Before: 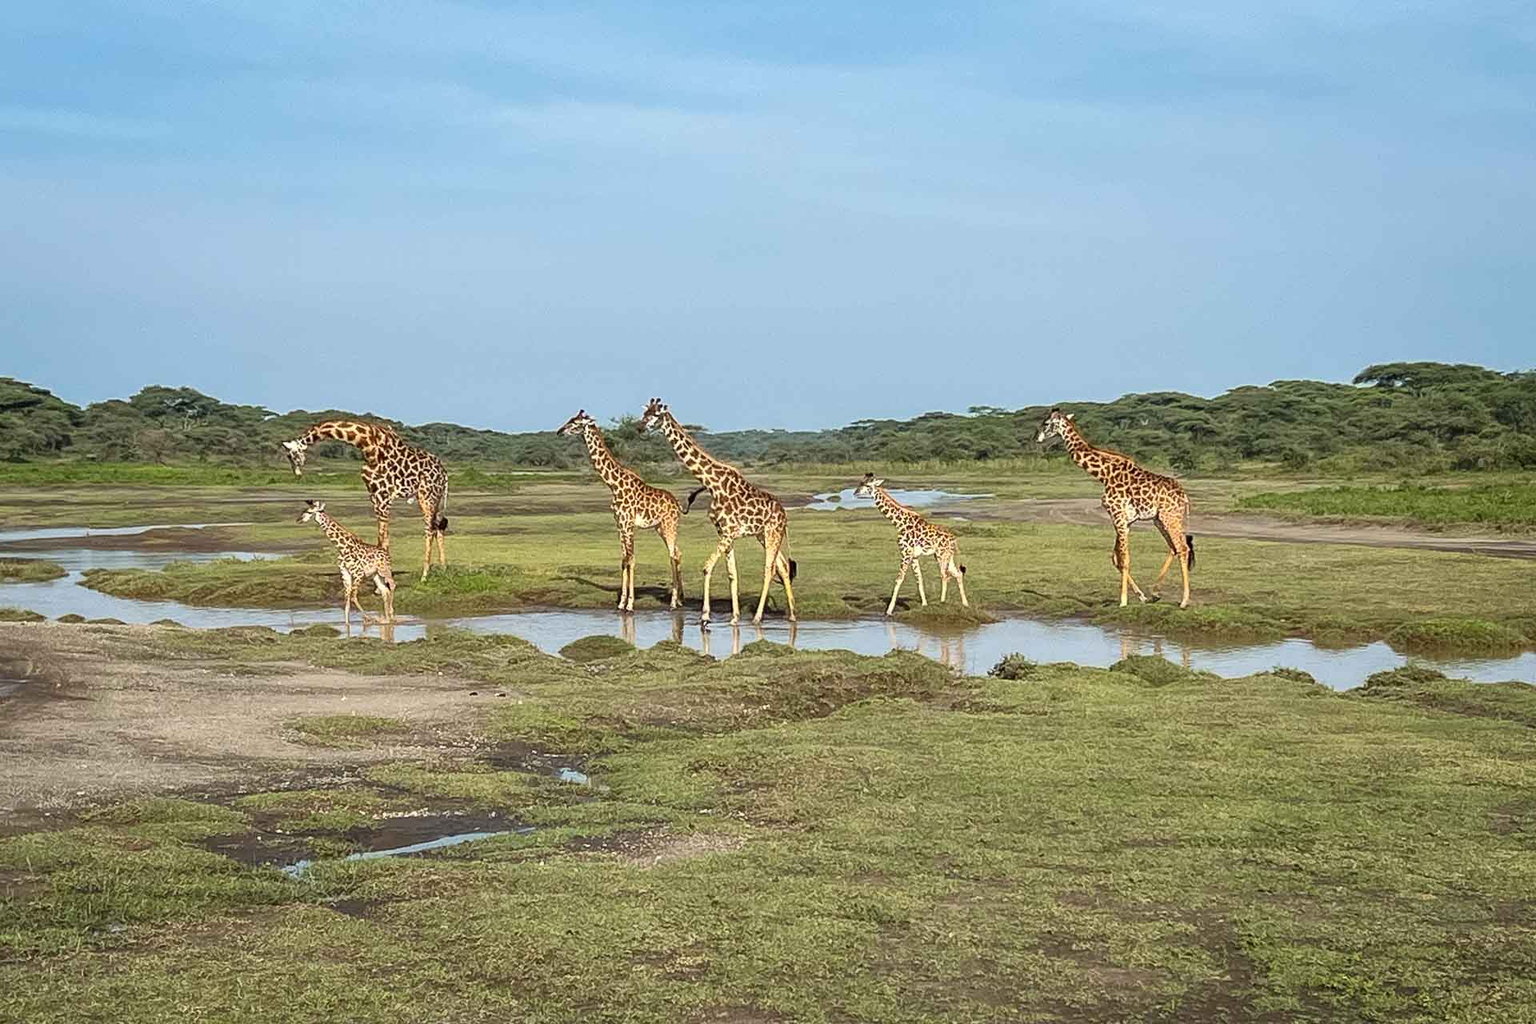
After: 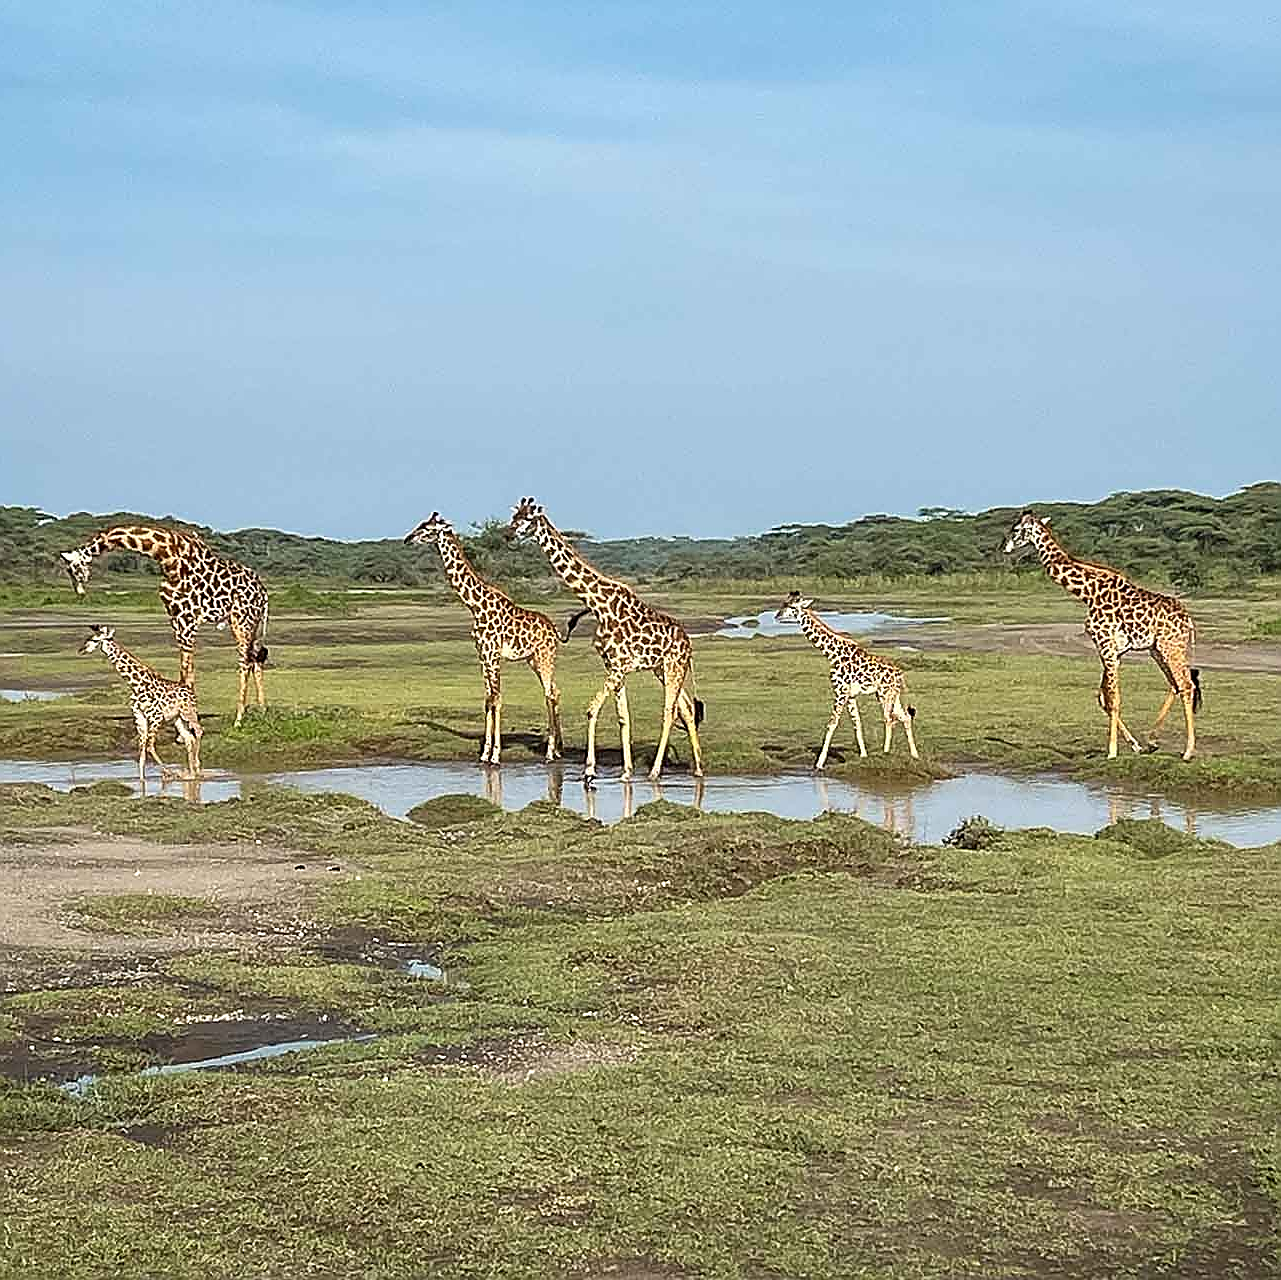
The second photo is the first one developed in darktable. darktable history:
sharpen: radius 1.365, amount 1.243, threshold 0.761
crop and rotate: left 15.254%, right 18.022%
